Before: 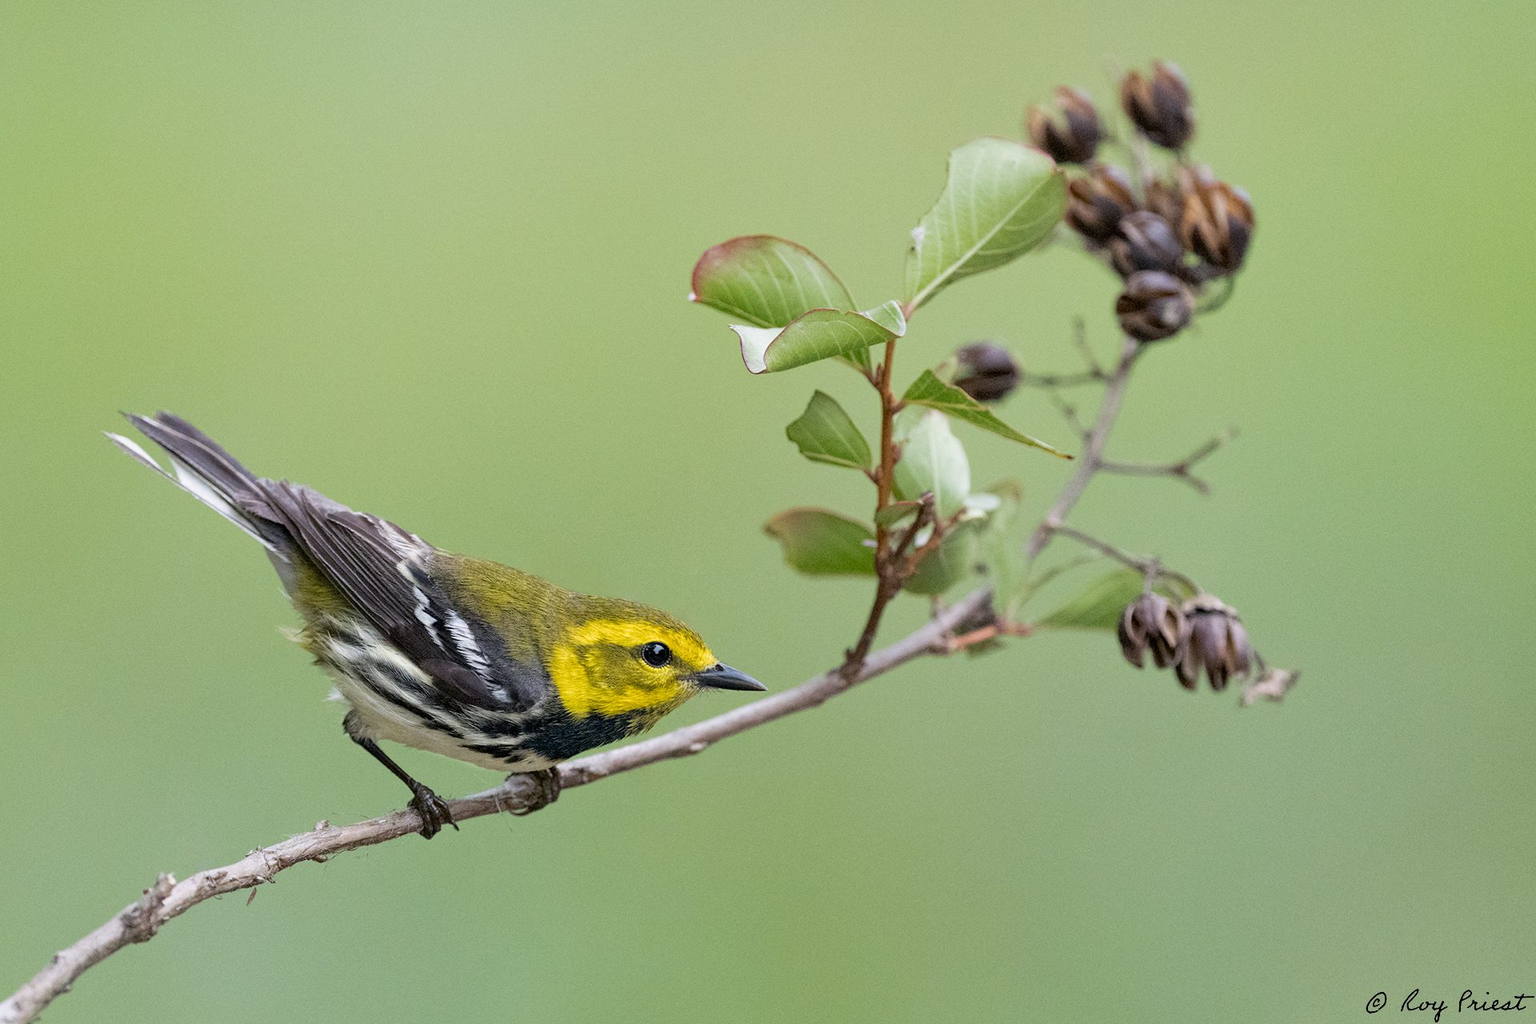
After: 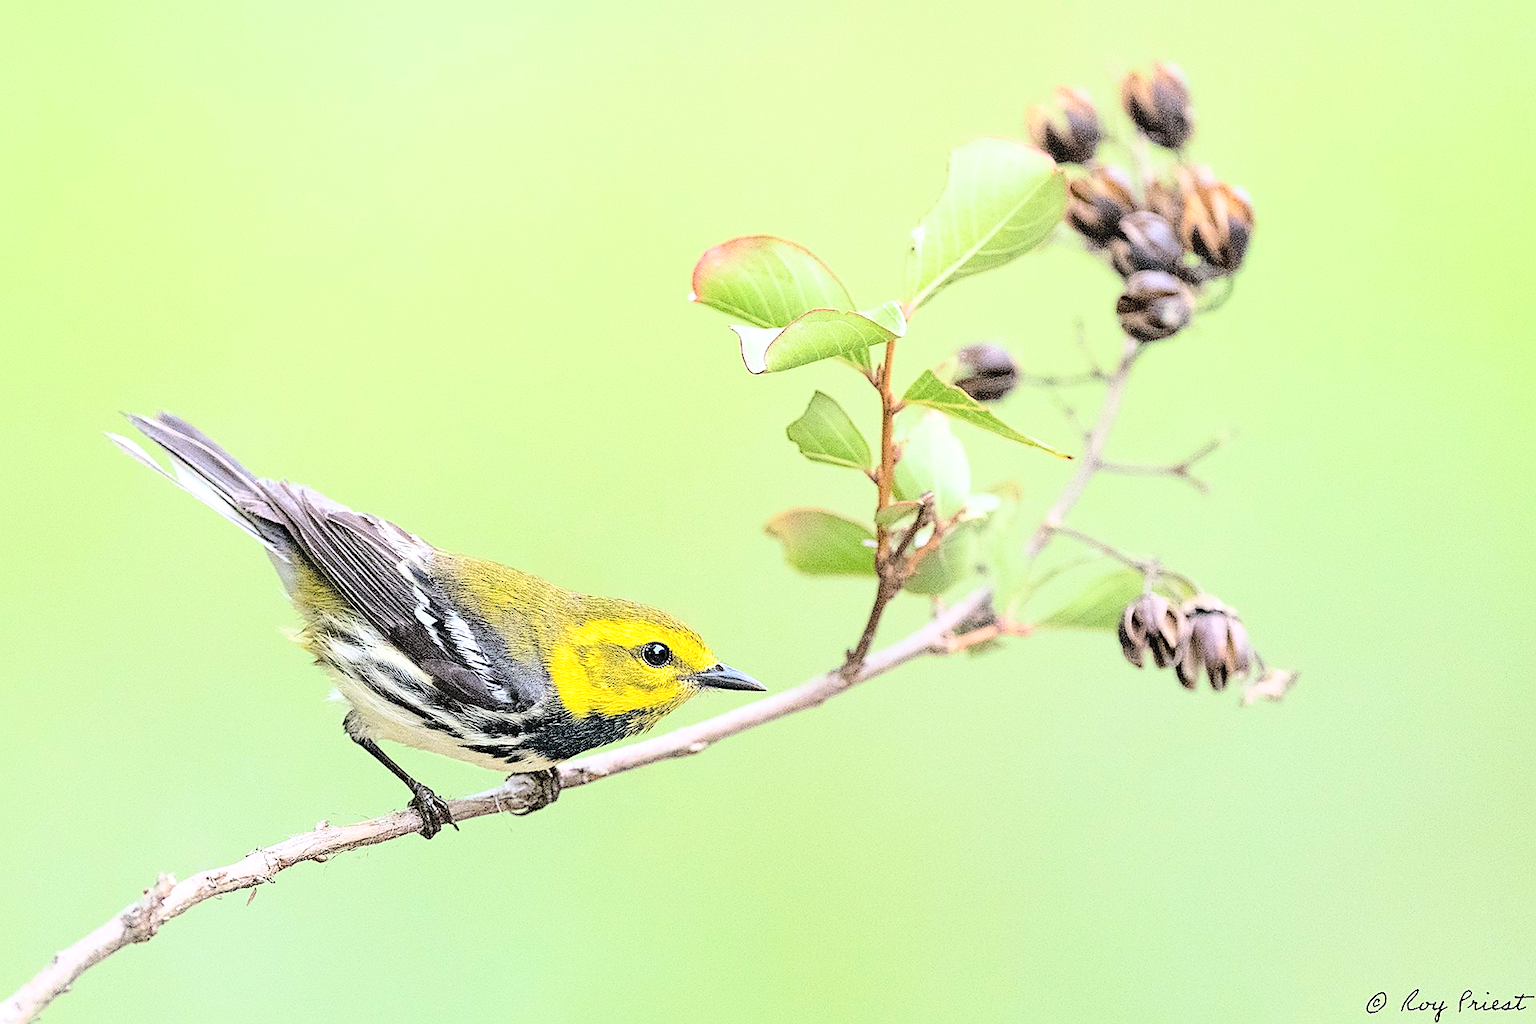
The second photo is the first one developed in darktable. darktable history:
sharpen: radius 1.369, amount 1.256, threshold 0.619
base curve: curves: ch0 [(0, 0) (0.028, 0.03) (0.121, 0.232) (0.46, 0.748) (0.859, 0.968) (1, 1)]
tone equalizer: -8 EV -0.397 EV, -7 EV -0.367 EV, -6 EV -0.356 EV, -5 EV -0.255 EV, -3 EV 0.251 EV, -2 EV 0.326 EV, -1 EV 0.413 EV, +0 EV 0.428 EV
contrast brightness saturation: brightness 0.276
